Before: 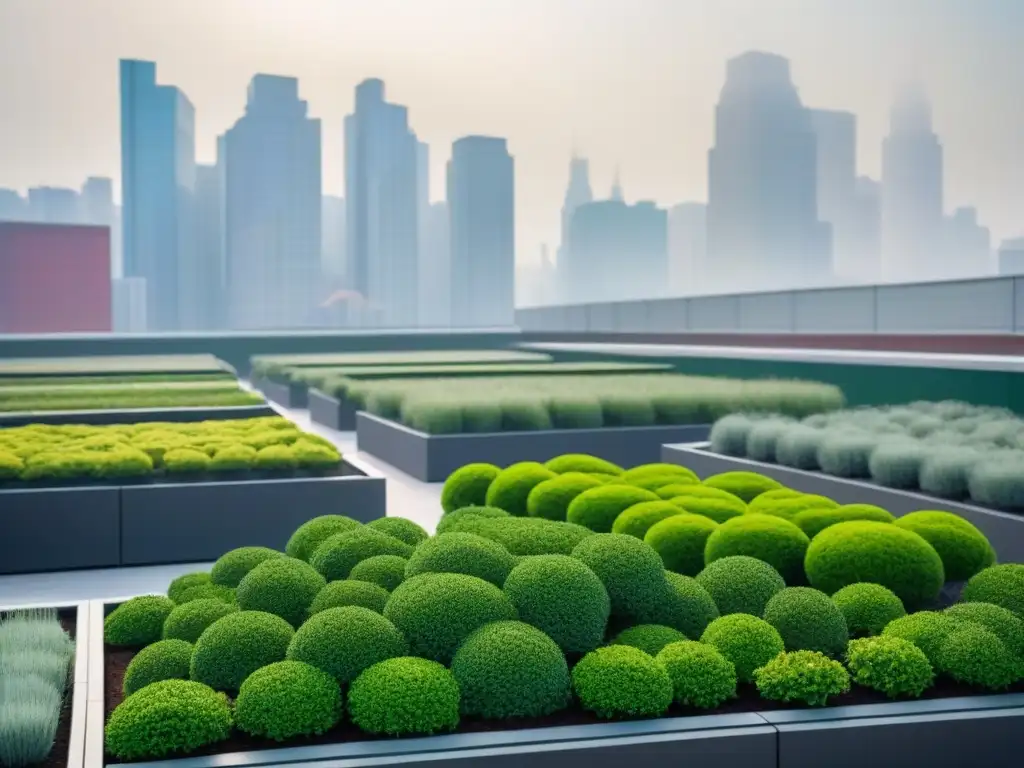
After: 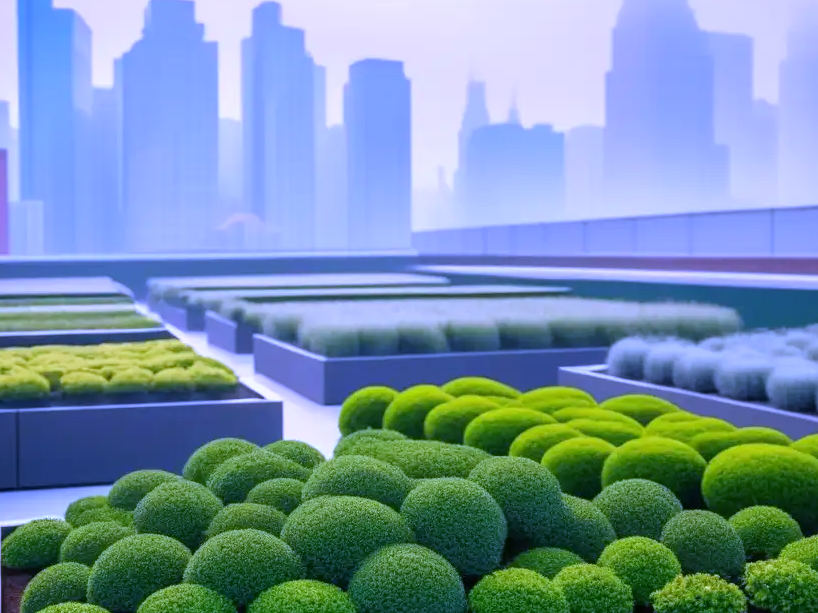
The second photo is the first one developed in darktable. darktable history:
white balance: red 0.98, blue 1.61
crop and rotate: left 10.071%, top 10.071%, right 10.02%, bottom 10.02%
